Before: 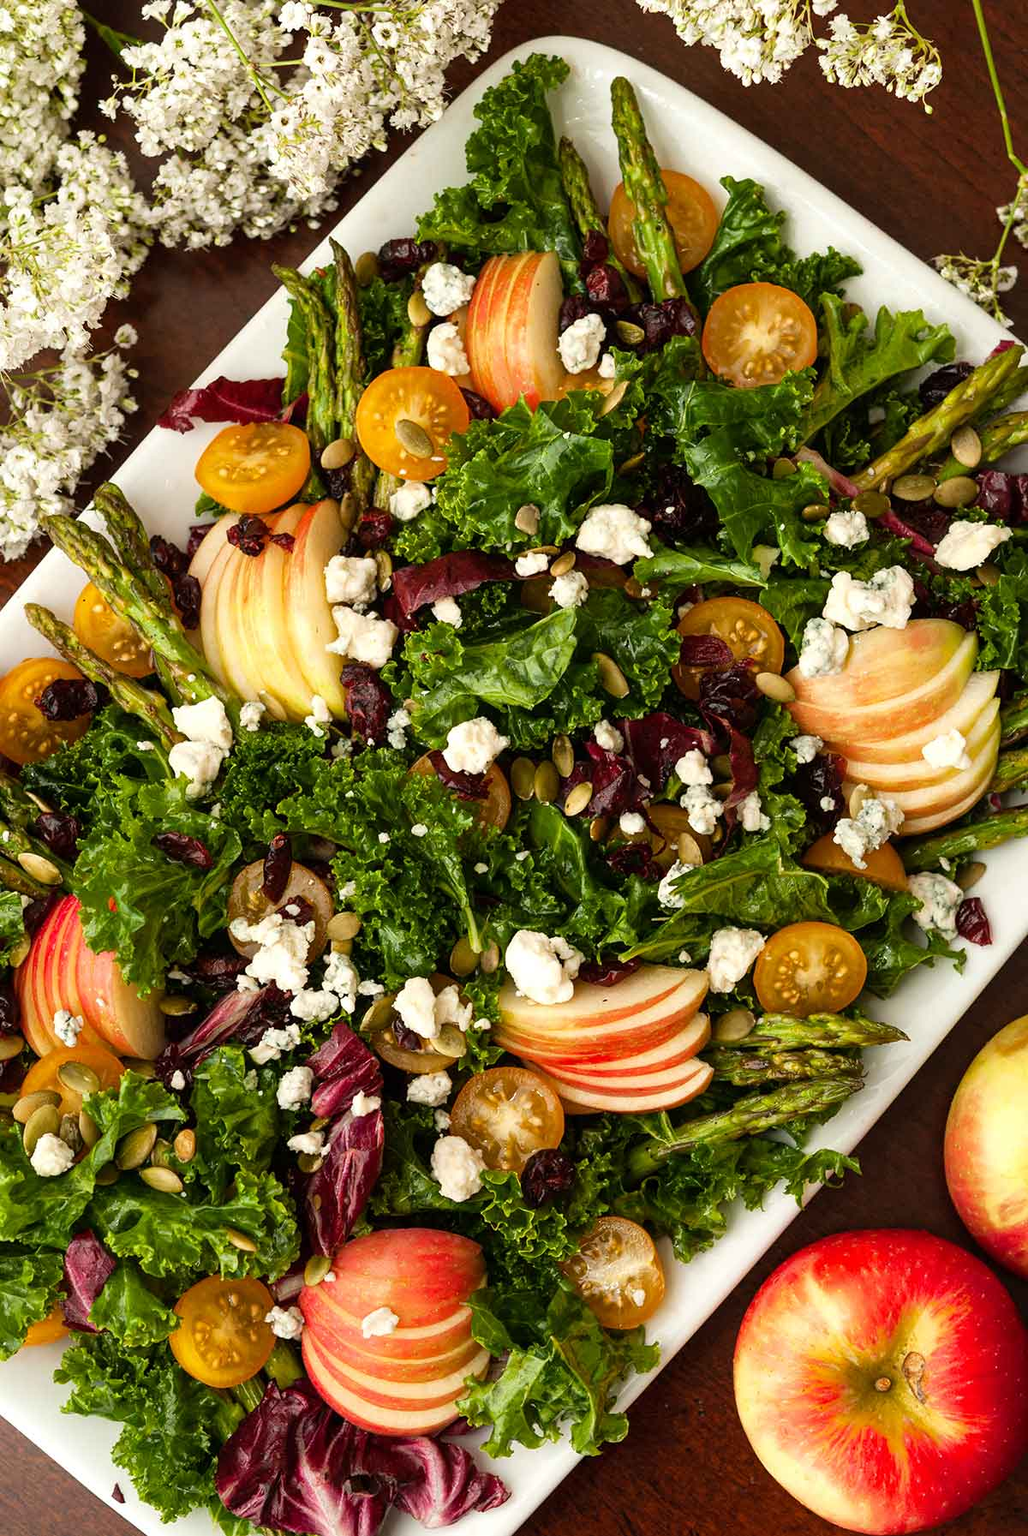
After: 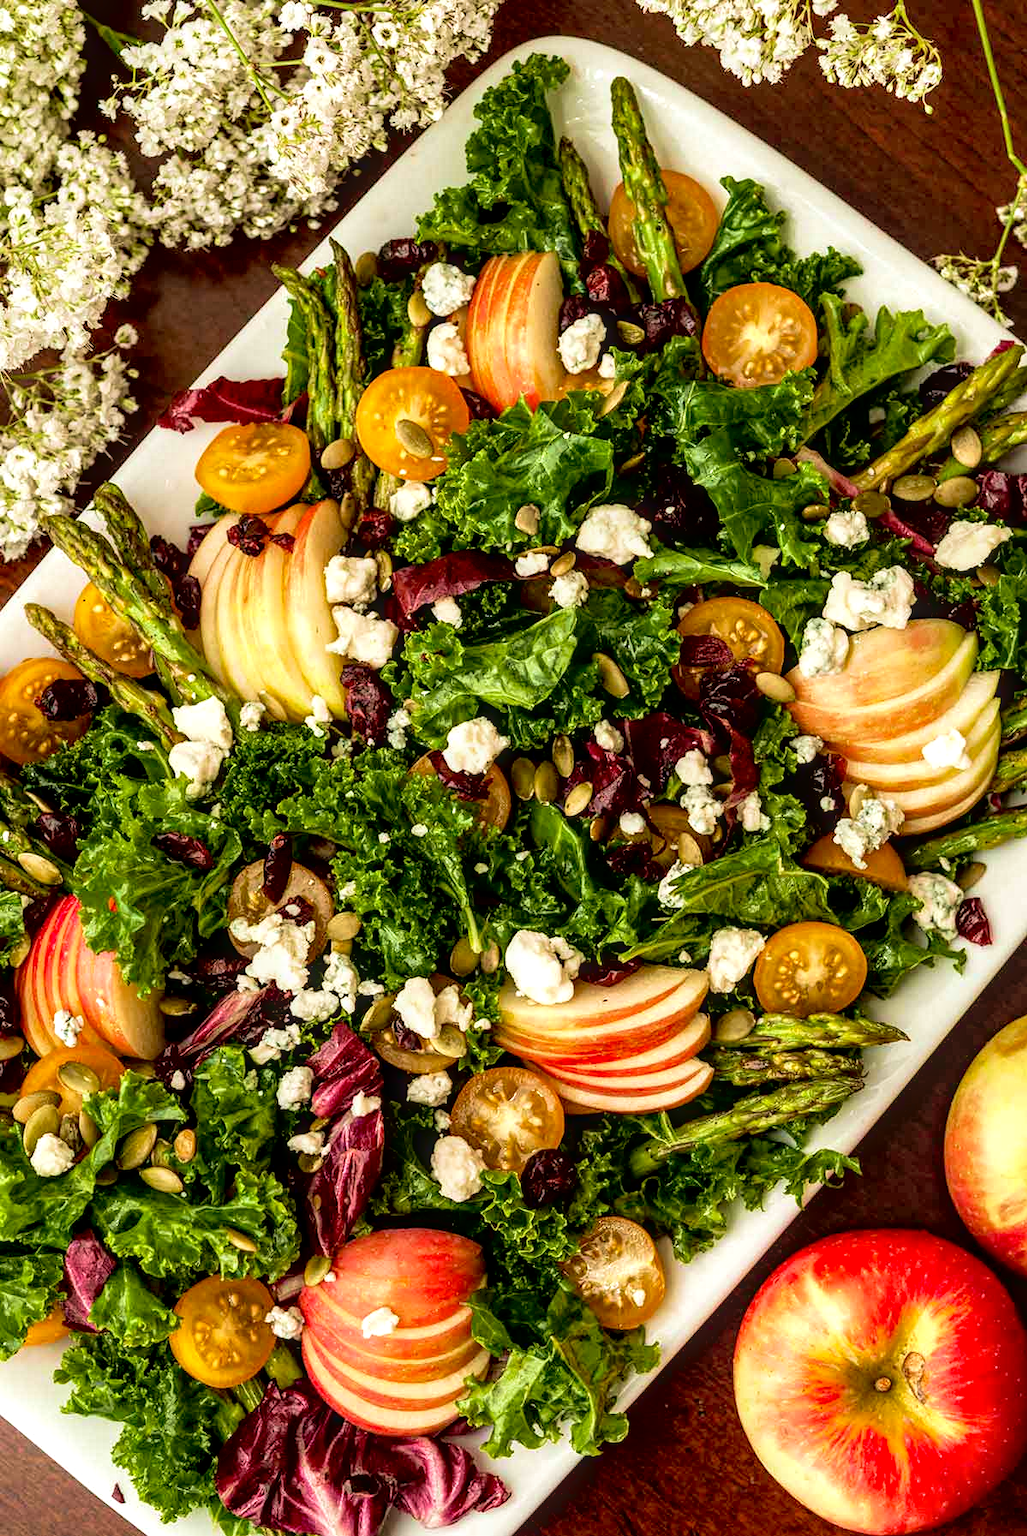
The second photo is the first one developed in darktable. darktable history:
exposure: black level correction 0.01, exposure 0.011 EV, compensate highlight preservation false
velvia: strength 45%
contrast brightness saturation: contrast -0.1, brightness 0.05, saturation 0.08
local contrast: detail 160%
